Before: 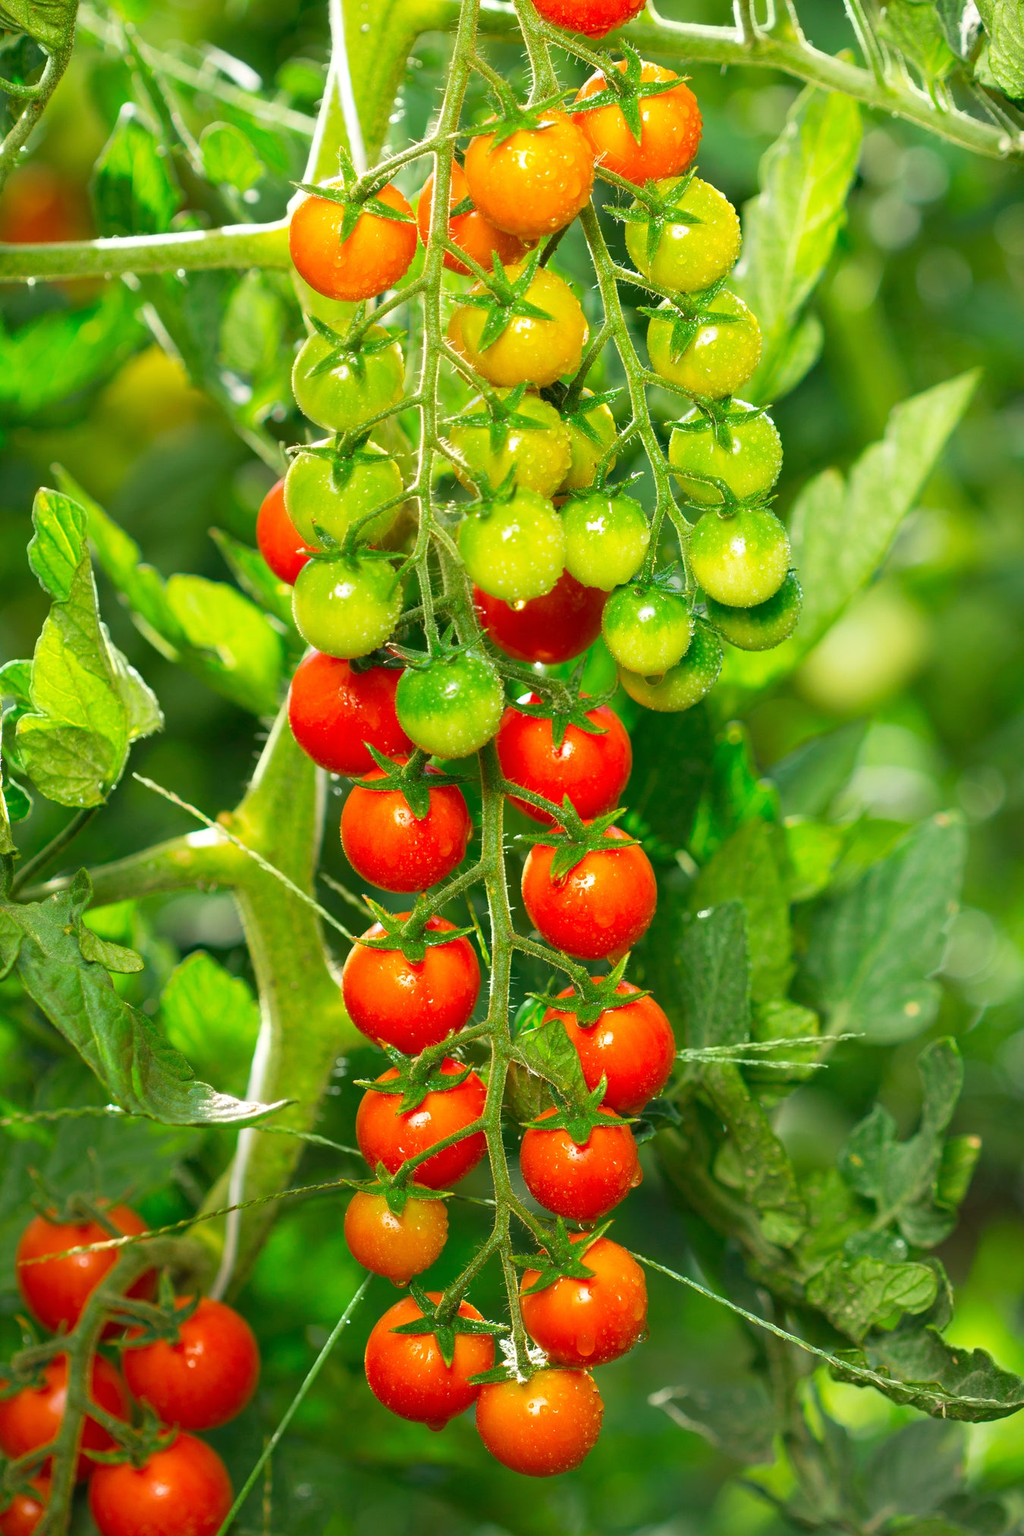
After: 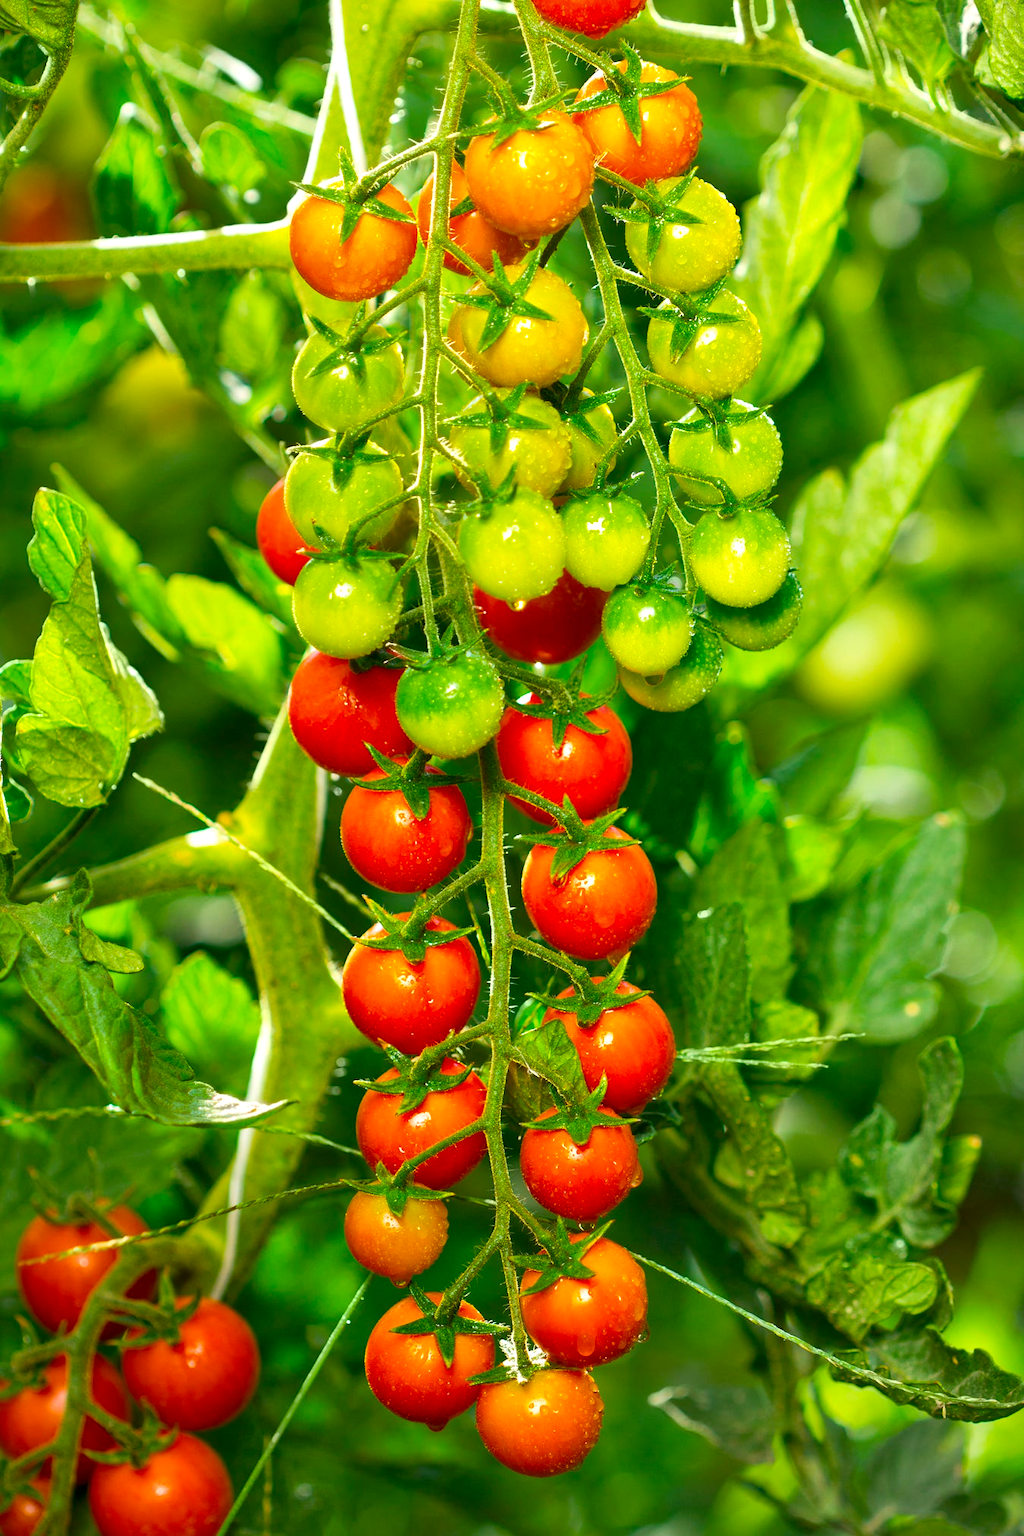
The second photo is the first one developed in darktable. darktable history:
color balance rgb: perceptual saturation grading › global saturation 20%, global vibrance 20%
local contrast: mode bilateral grid, contrast 20, coarseness 50, detail 150%, midtone range 0.2
